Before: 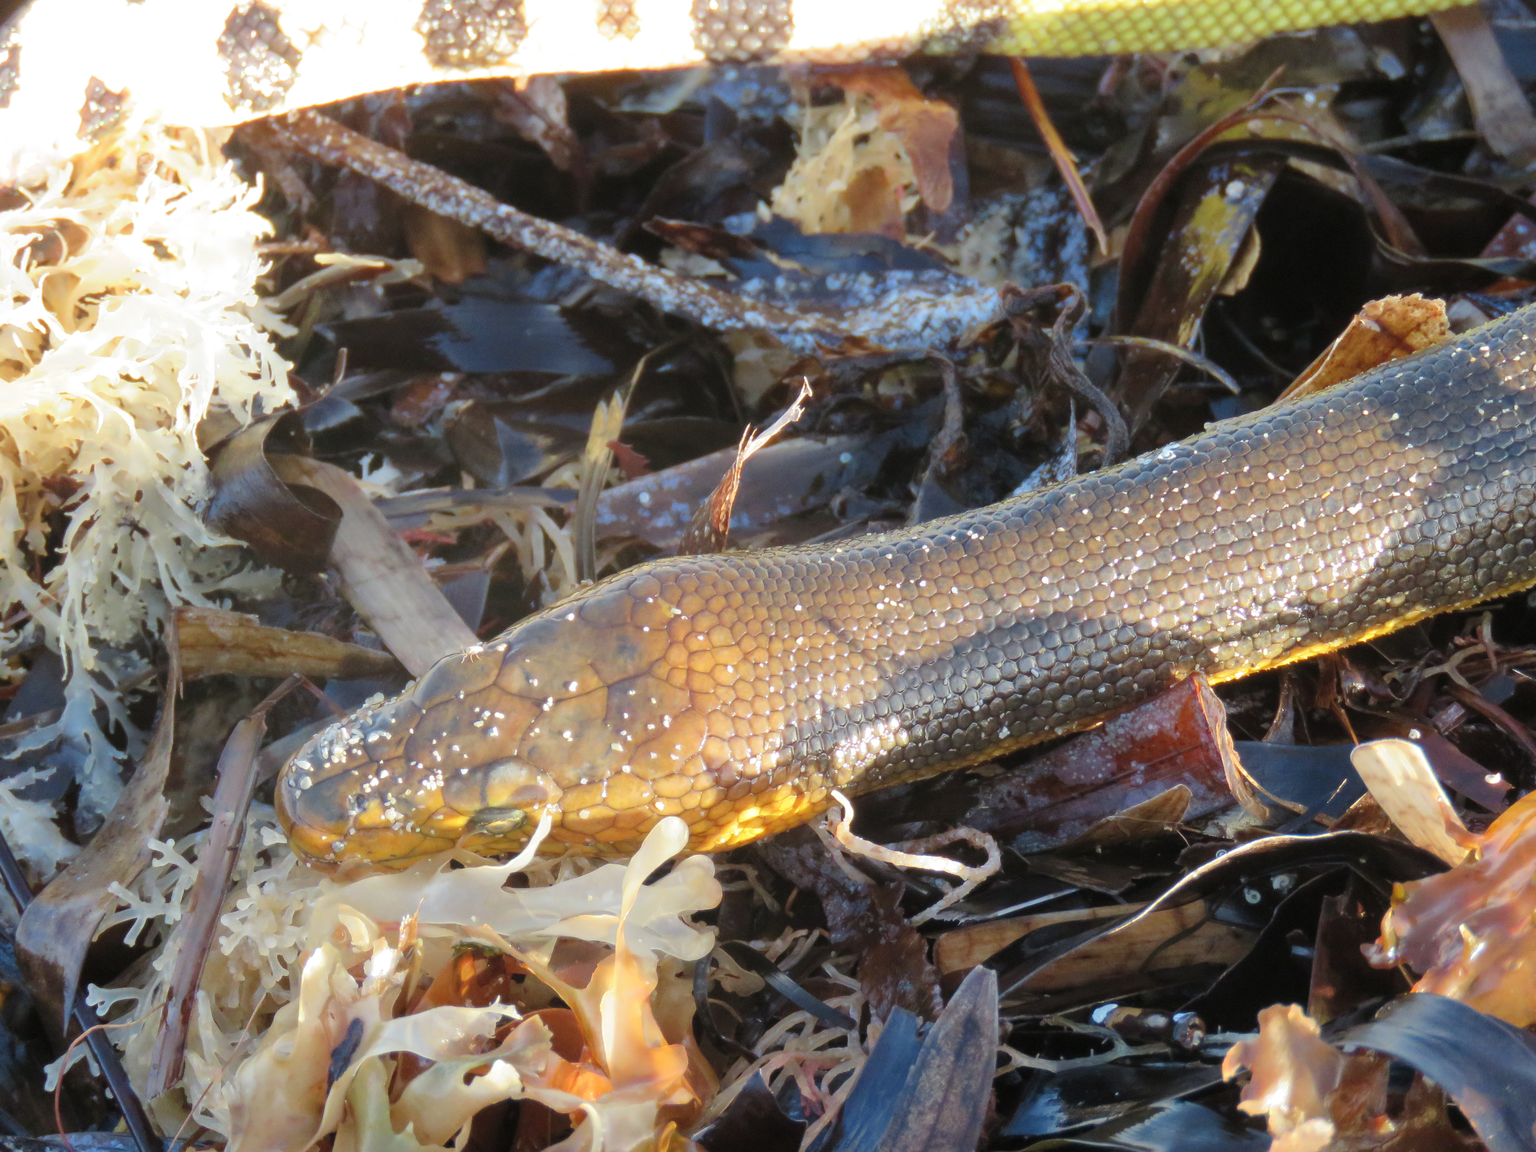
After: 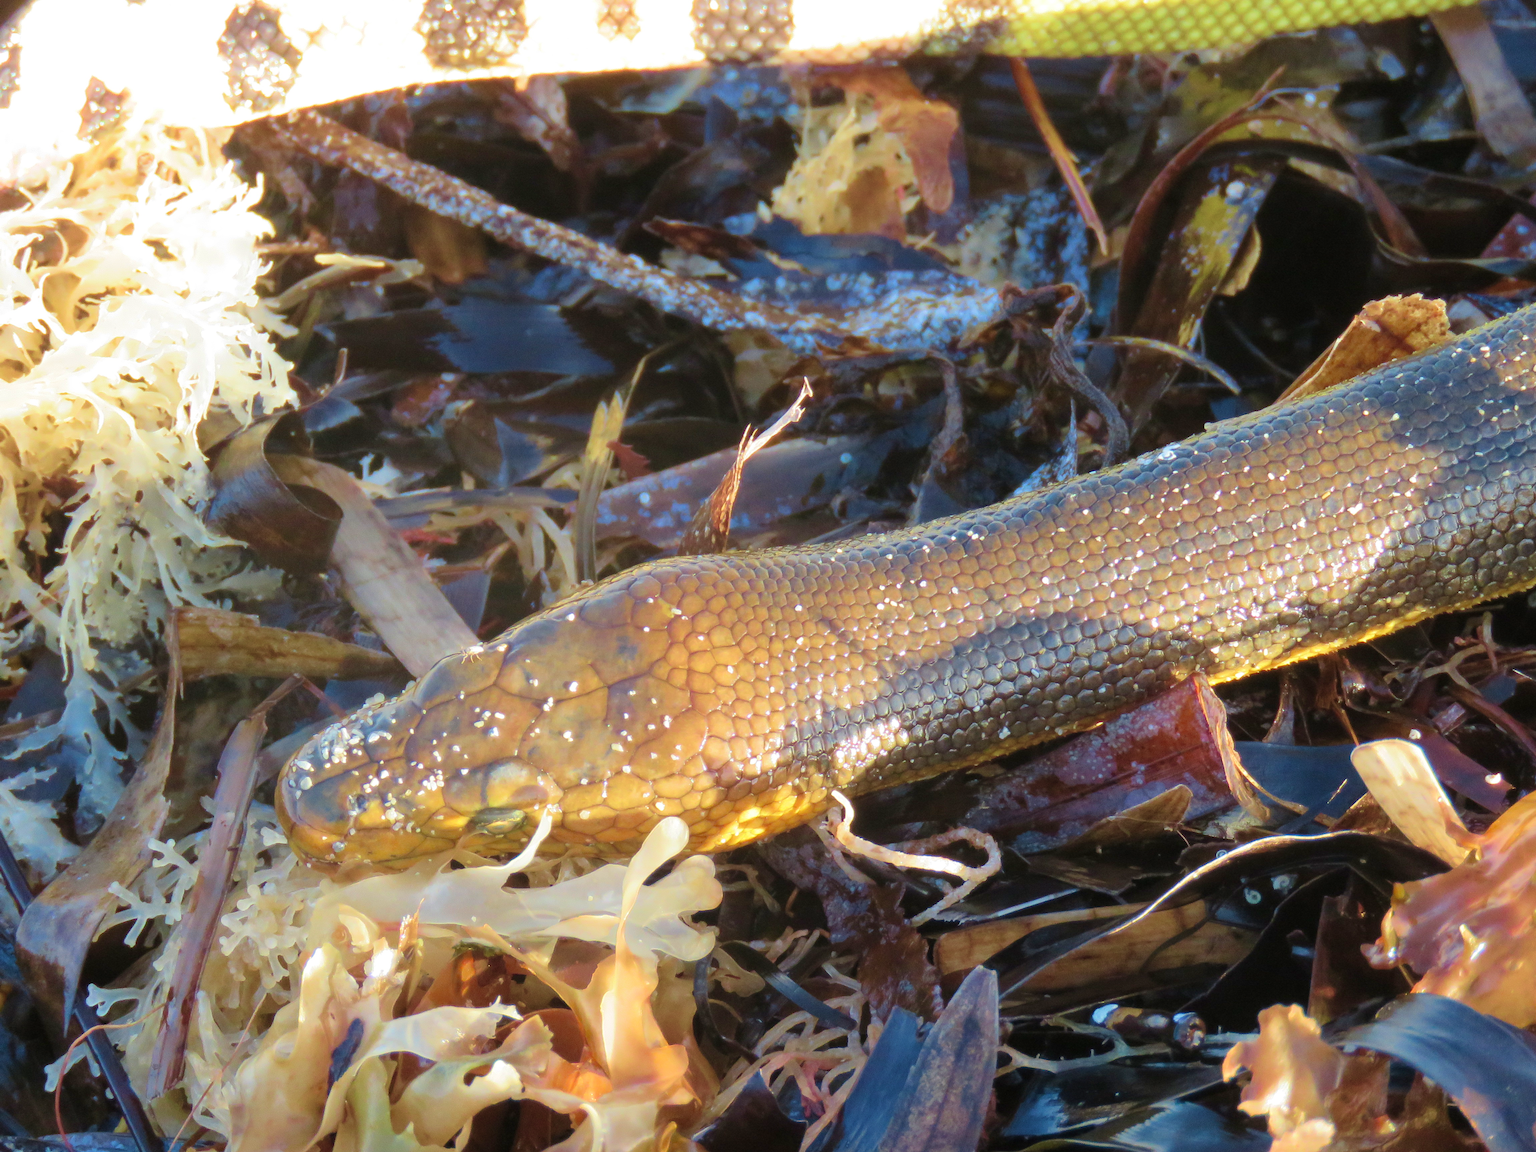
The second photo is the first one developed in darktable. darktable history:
velvia: strength 50%
levels: mode automatic
